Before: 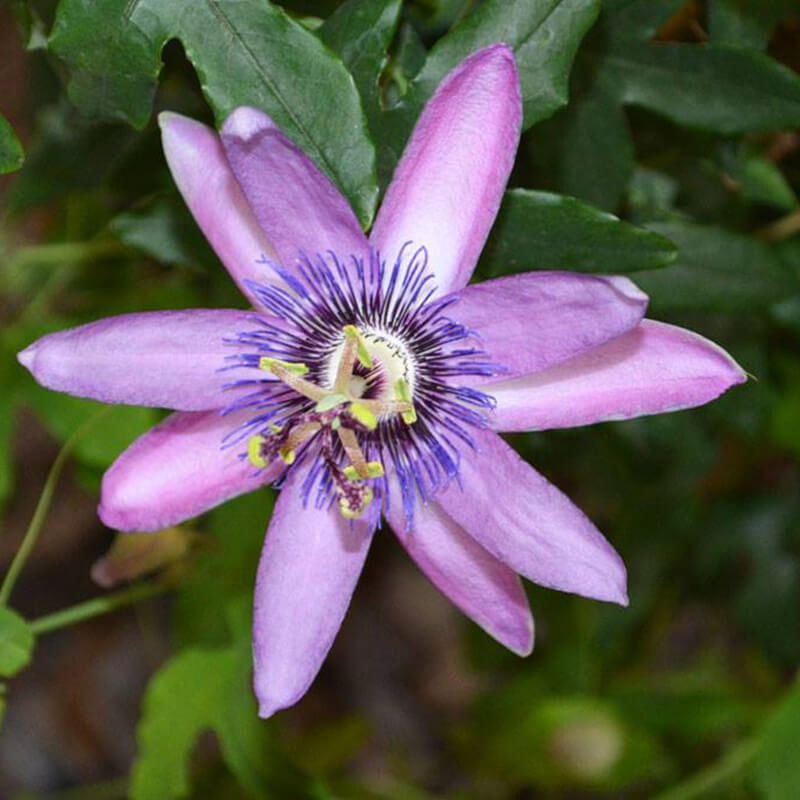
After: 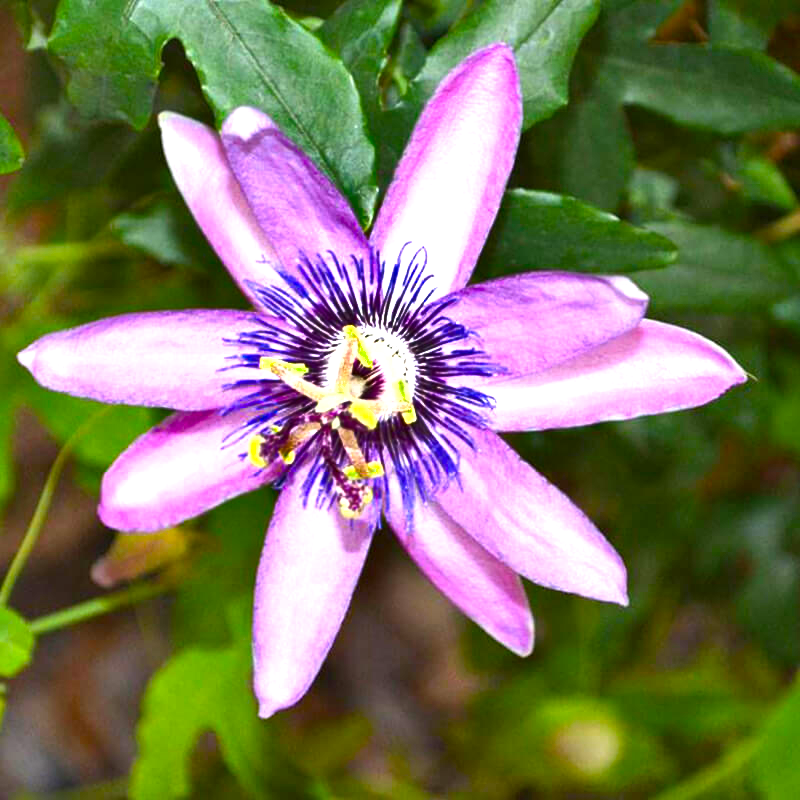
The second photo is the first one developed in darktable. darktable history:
shadows and highlights: shadows 17.64, highlights -84.11, soften with gaussian
color balance rgb: perceptual saturation grading › global saturation 29.588%
exposure: exposure 1.143 EV, compensate exposure bias true, compensate highlight preservation false
